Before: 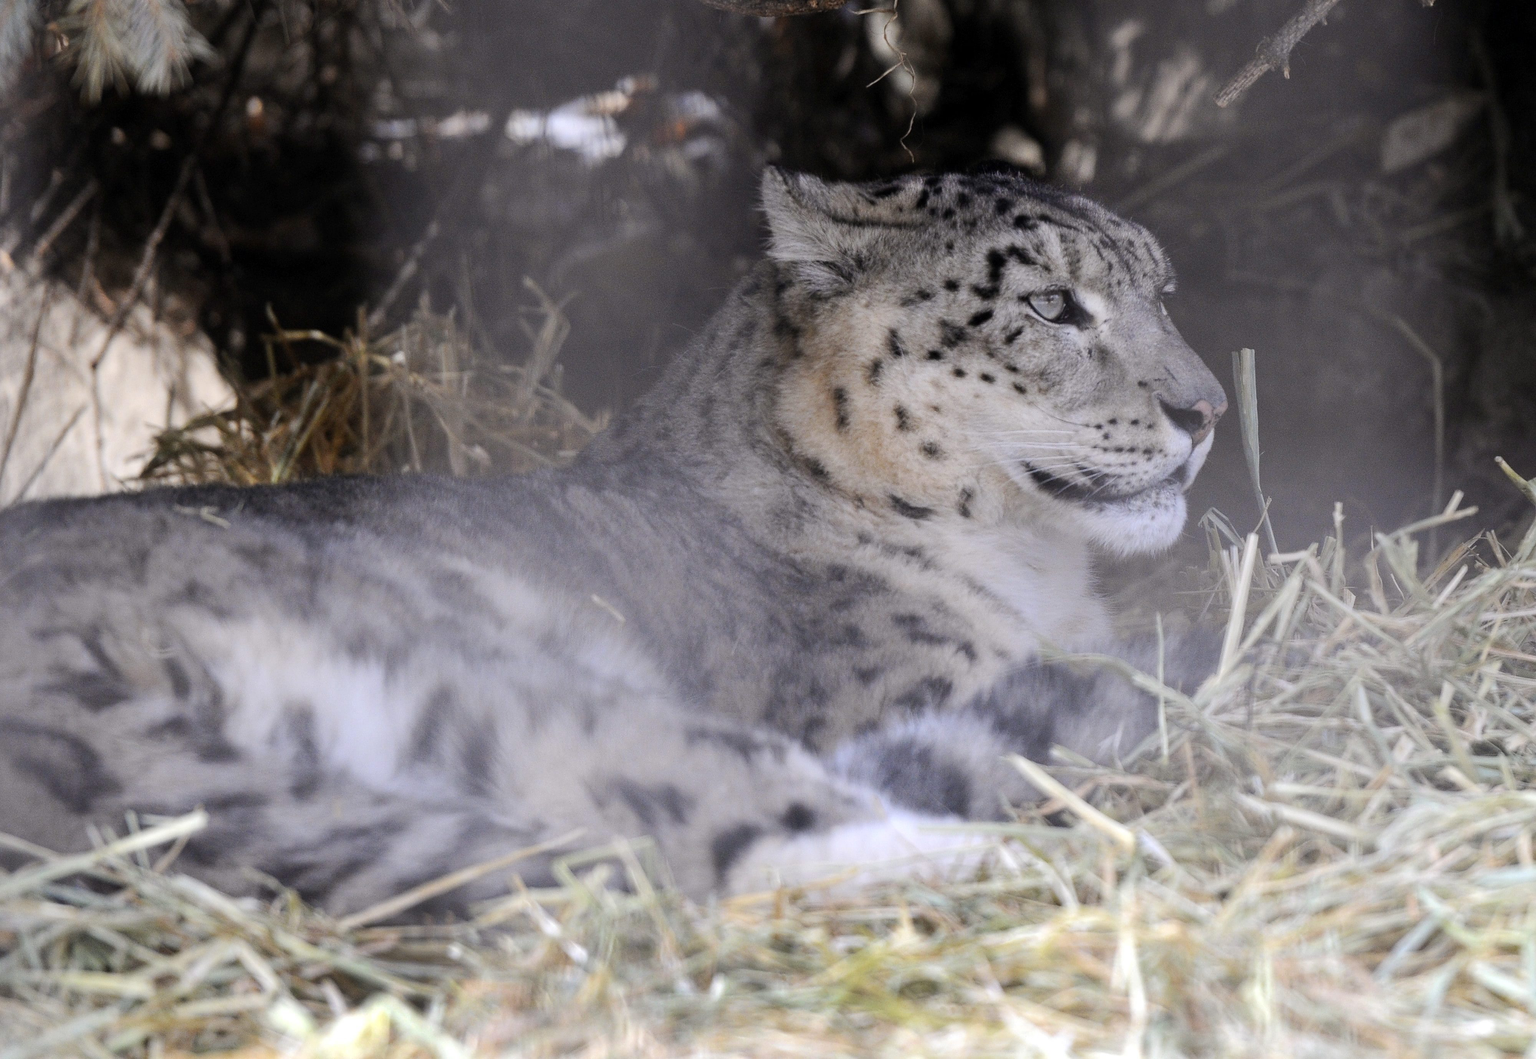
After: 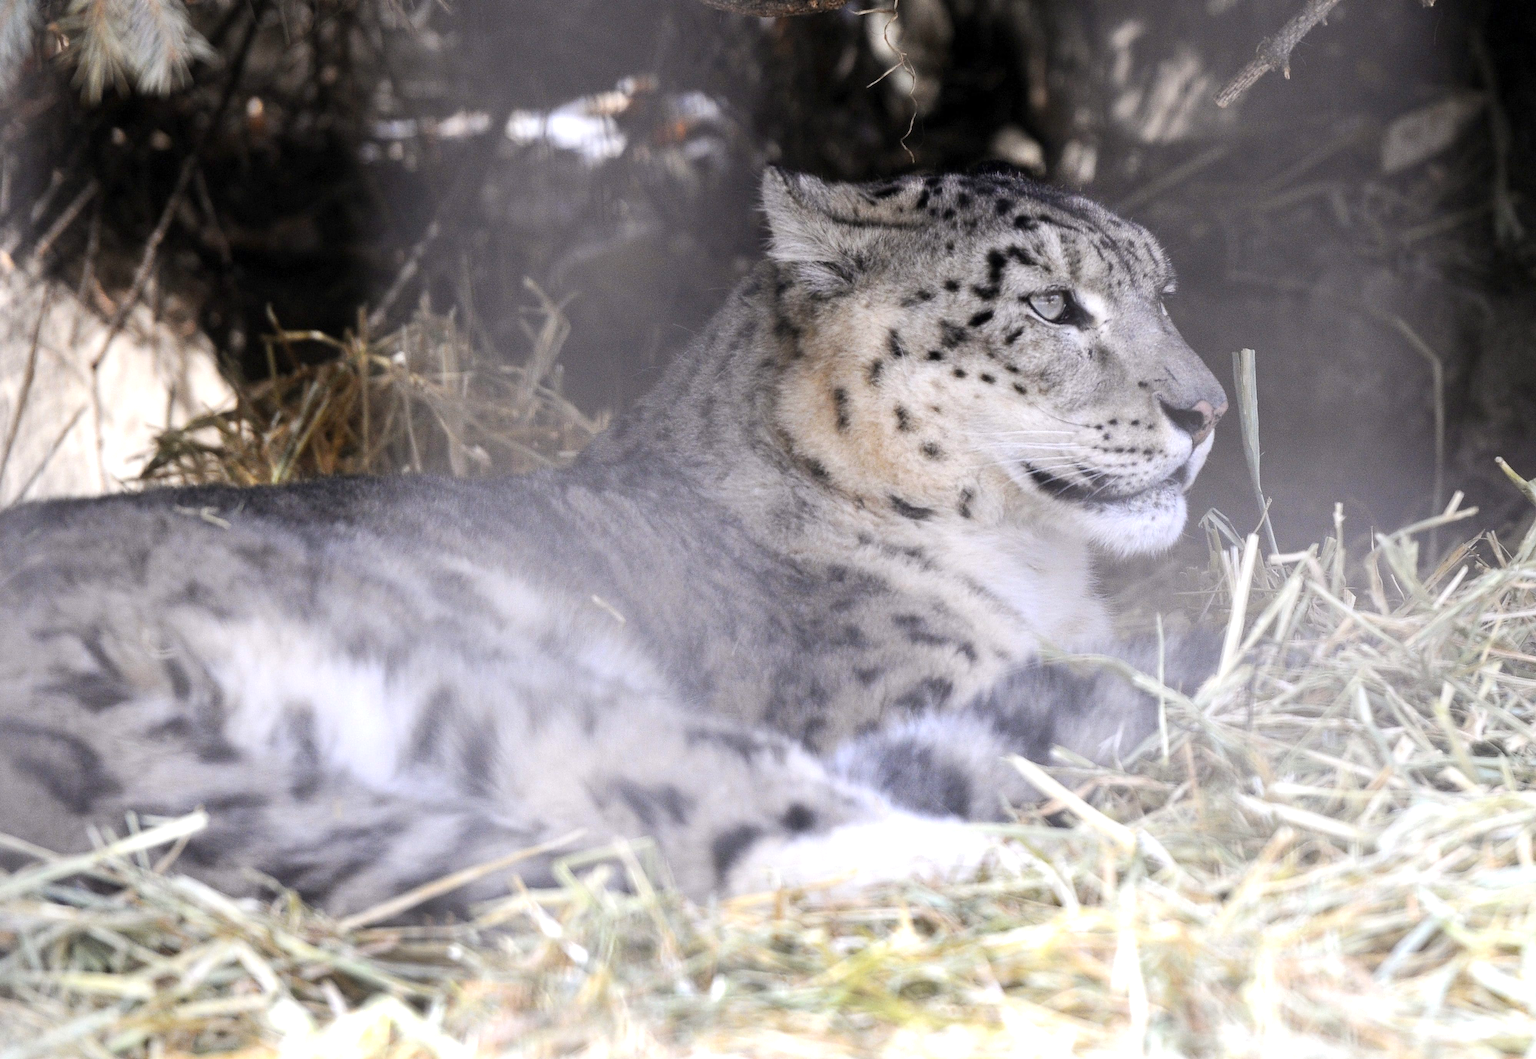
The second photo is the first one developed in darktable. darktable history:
exposure: exposure 0.607 EV, compensate highlight preservation false
